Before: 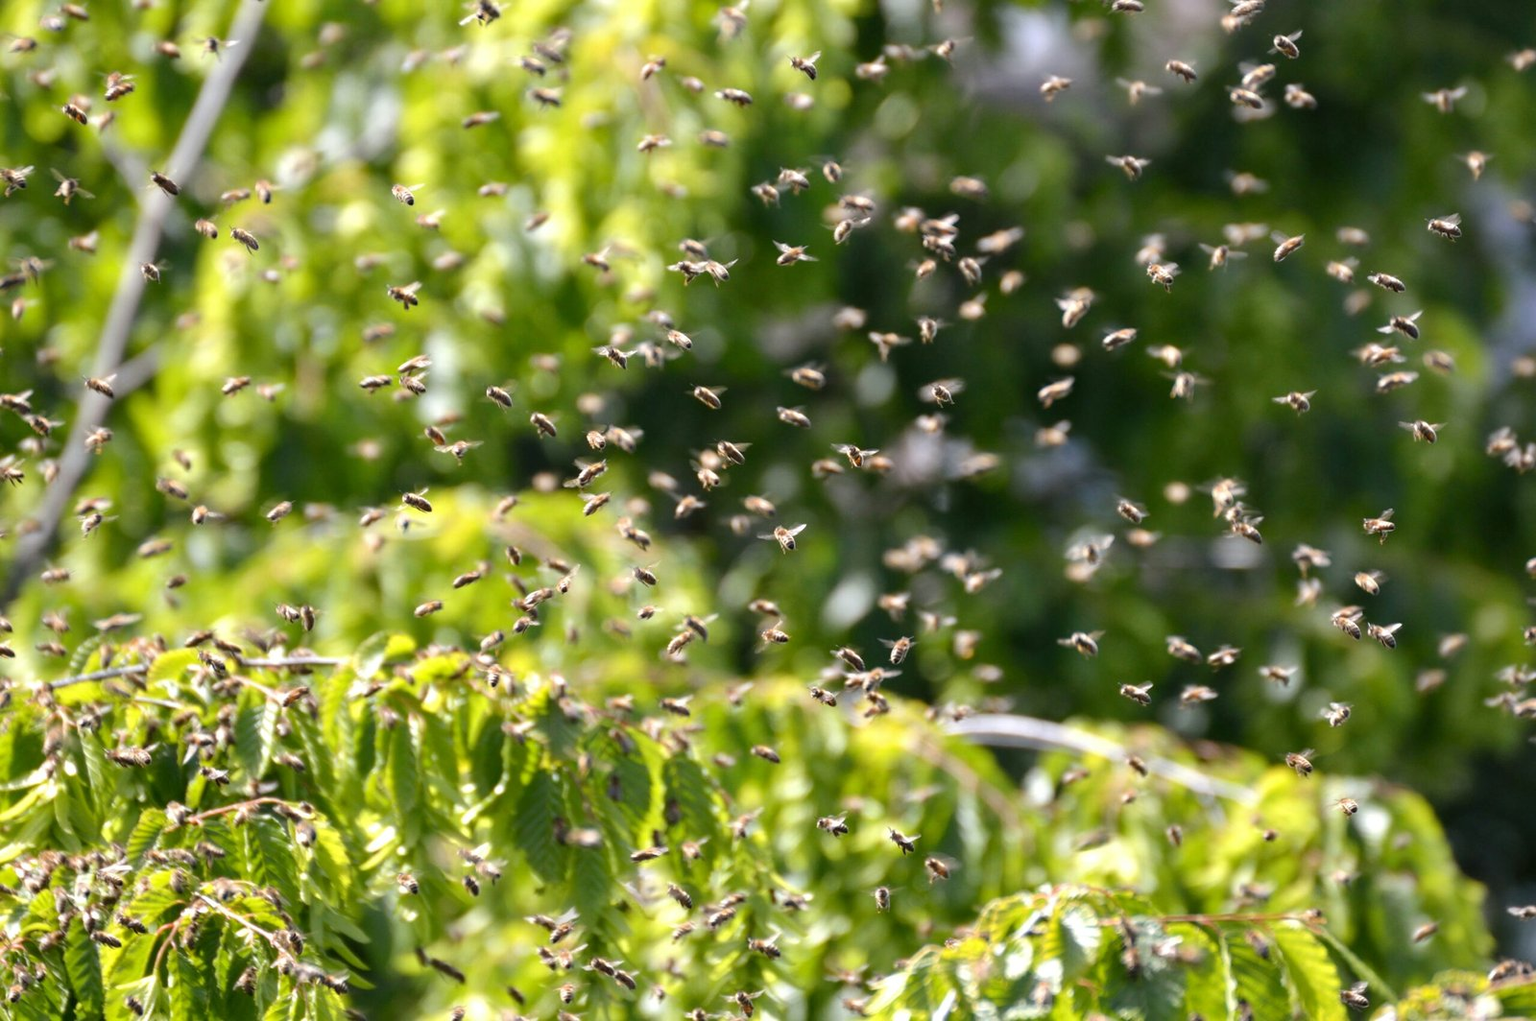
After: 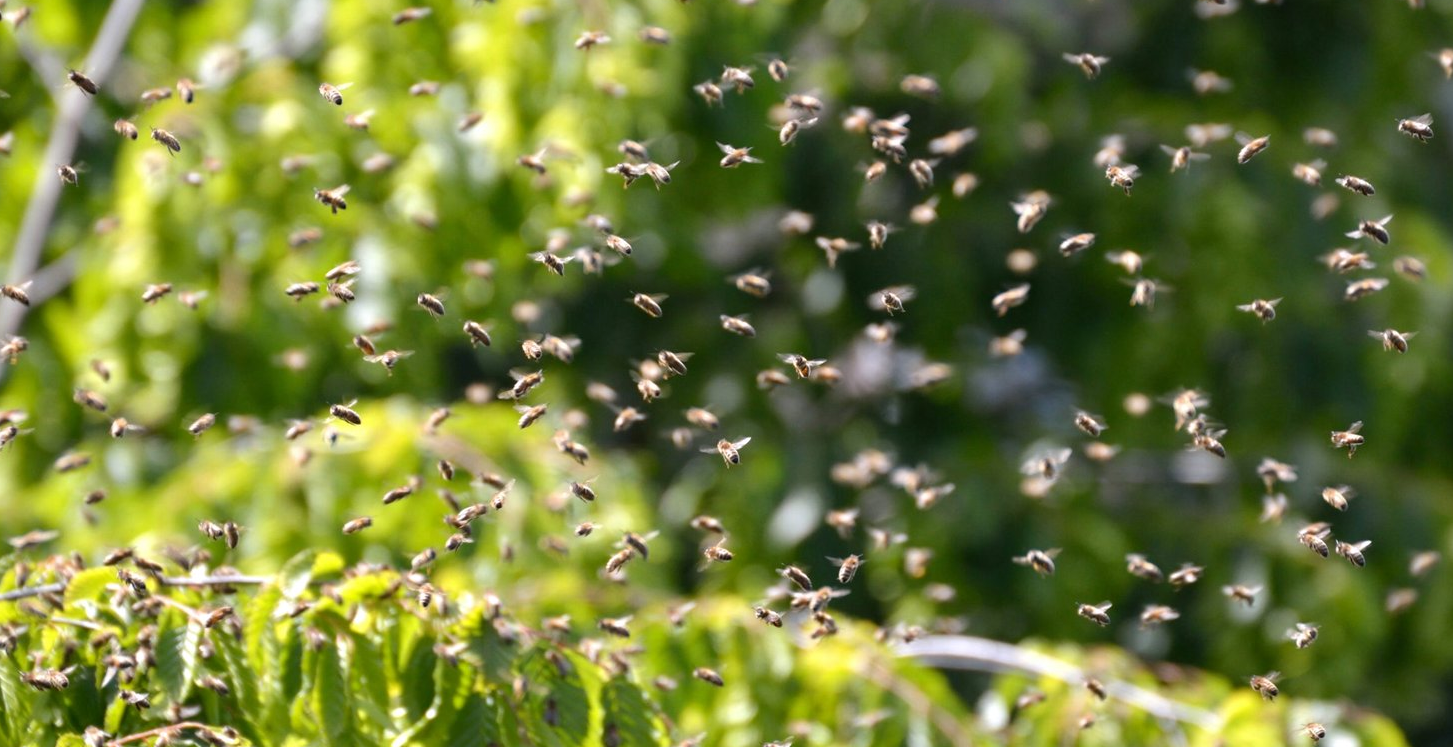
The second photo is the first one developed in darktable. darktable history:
white balance: red 1.004, blue 1.024
crop: left 5.596%, top 10.314%, right 3.534%, bottom 19.395%
